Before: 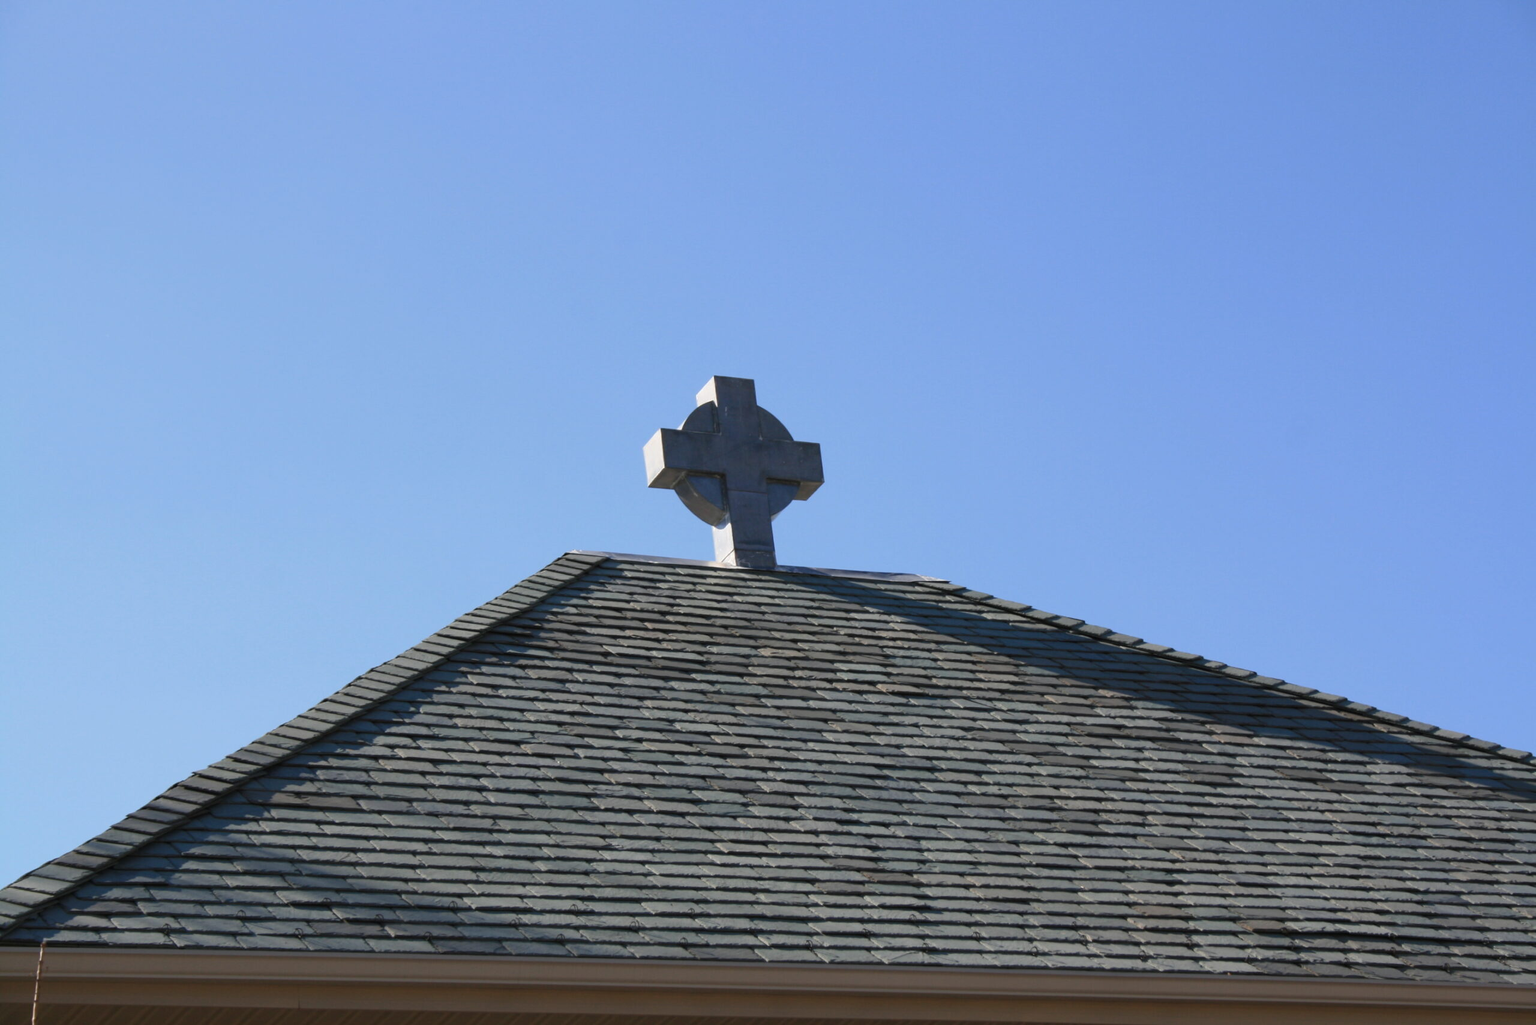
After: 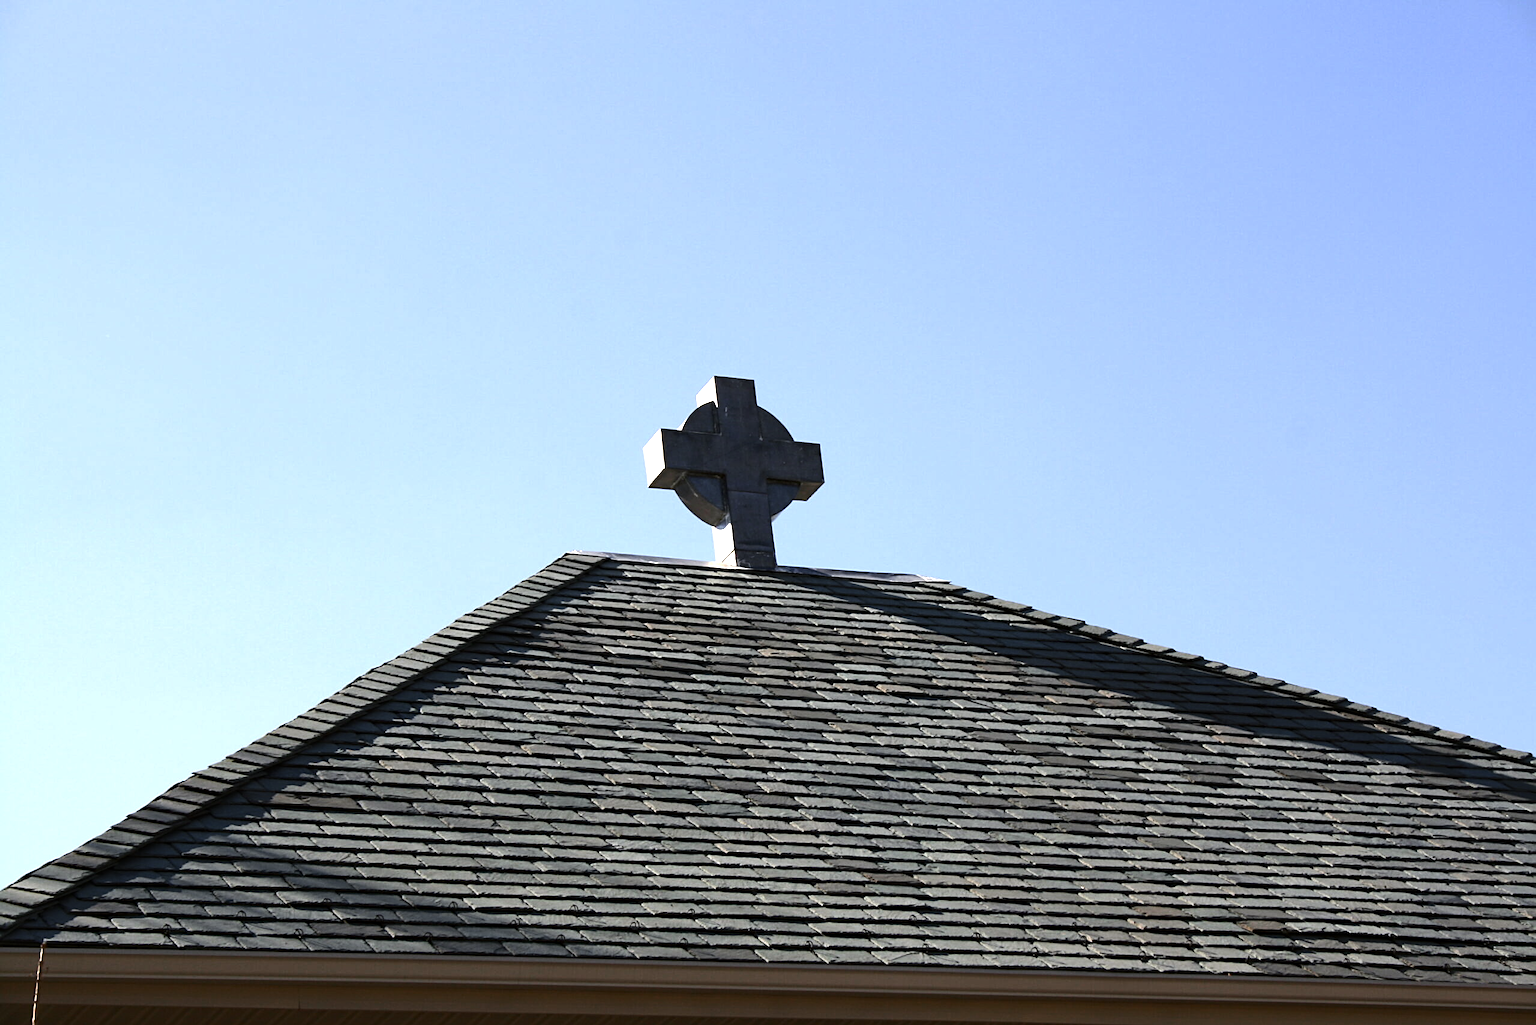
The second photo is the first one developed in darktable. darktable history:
sharpen: on, module defaults
tone equalizer: -8 EV -1.08 EV, -7 EV -1.01 EV, -6 EV -0.867 EV, -5 EV -0.578 EV, -3 EV 0.578 EV, -2 EV 0.867 EV, -1 EV 1.01 EV, +0 EV 1.08 EV, edges refinement/feathering 500, mask exposure compensation -1.57 EV, preserve details no
color zones: curves: ch0 [(0, 0.48) (0.209, 0.398) (0.305, 0.332) (0.429, 0.493) (0.571, 0.5) (0.714, 0.5) (0.857, 0.5) (1, 0.48)]; ch1 [(0, 0.633) (0.143, 0.586) (0.286, 0.489) (0.429, 0.448) (0.571, 0.31) (0.714, 0.335) (0.857, 0.492) (1, 0.633)]; ch2 [(0, 0.448) (0.143, 0.498) (0.286, 0.5) (0.429, 0.5) (0.571, 0.5) (0.714, 0.5) (0.857, 0.5) (1, 0.448)]
haze removal: compatibility mode true, adaptive false
